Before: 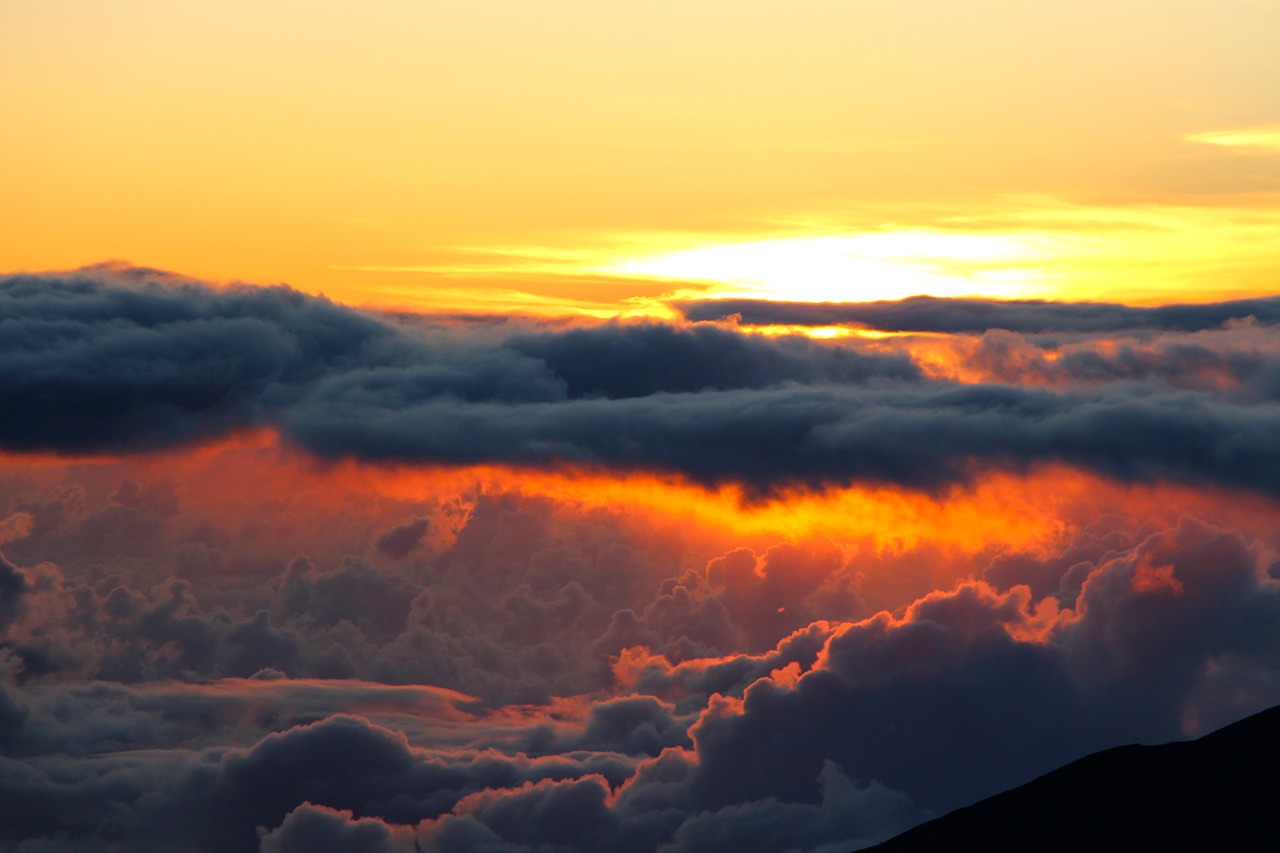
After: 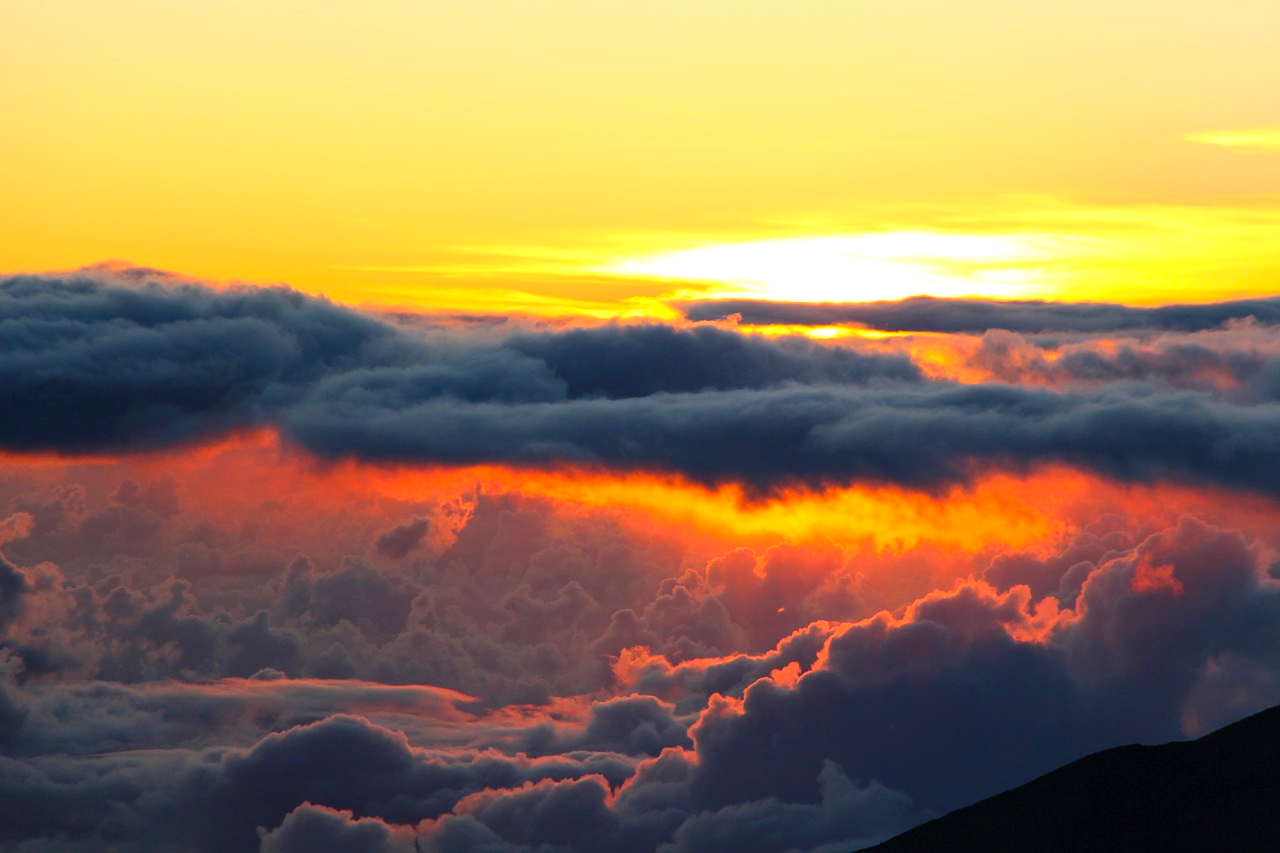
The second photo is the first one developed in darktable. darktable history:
contrast brightness saturation: contrast 0.197, brightness 0.156, saturation 0.229
tone equalizer: edges refinement/feathering 500, mask exposure compensation -1.57 EV, preserve details no
